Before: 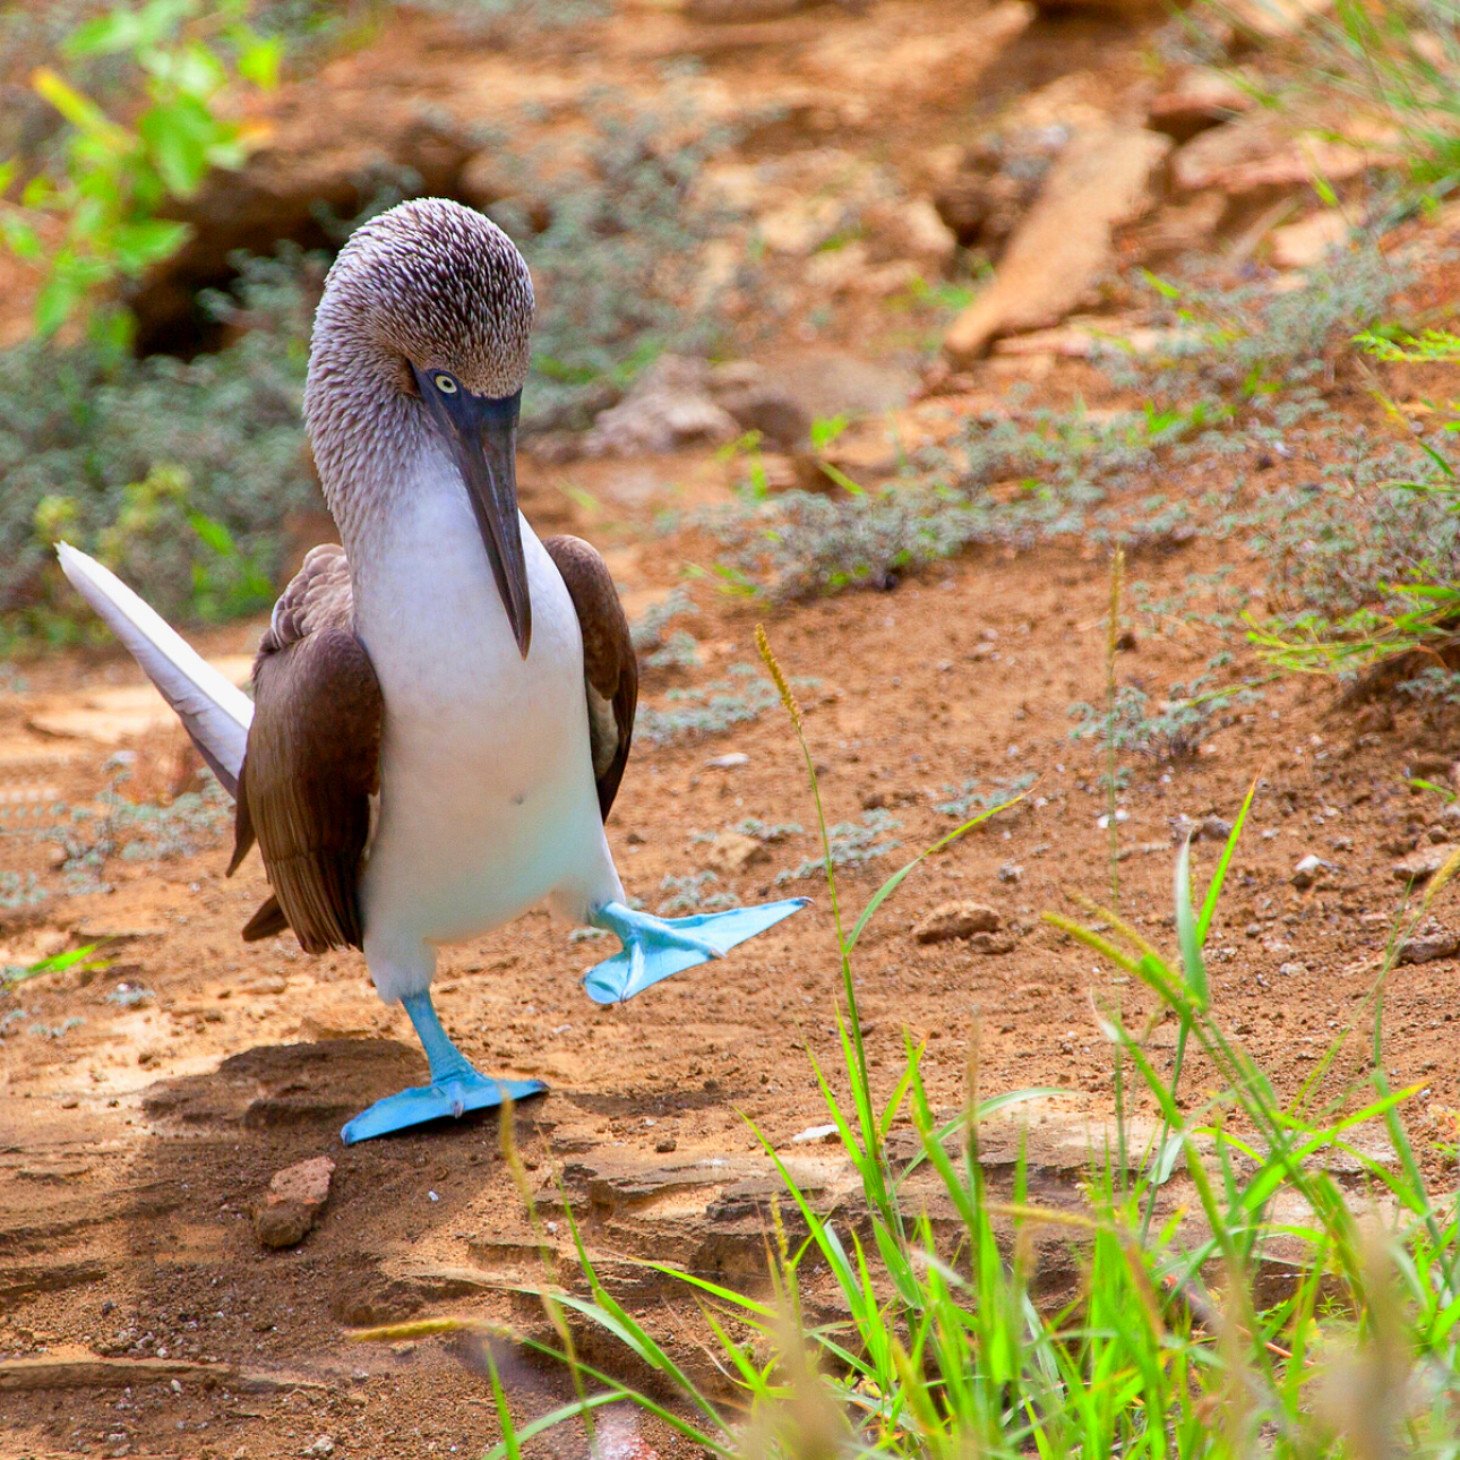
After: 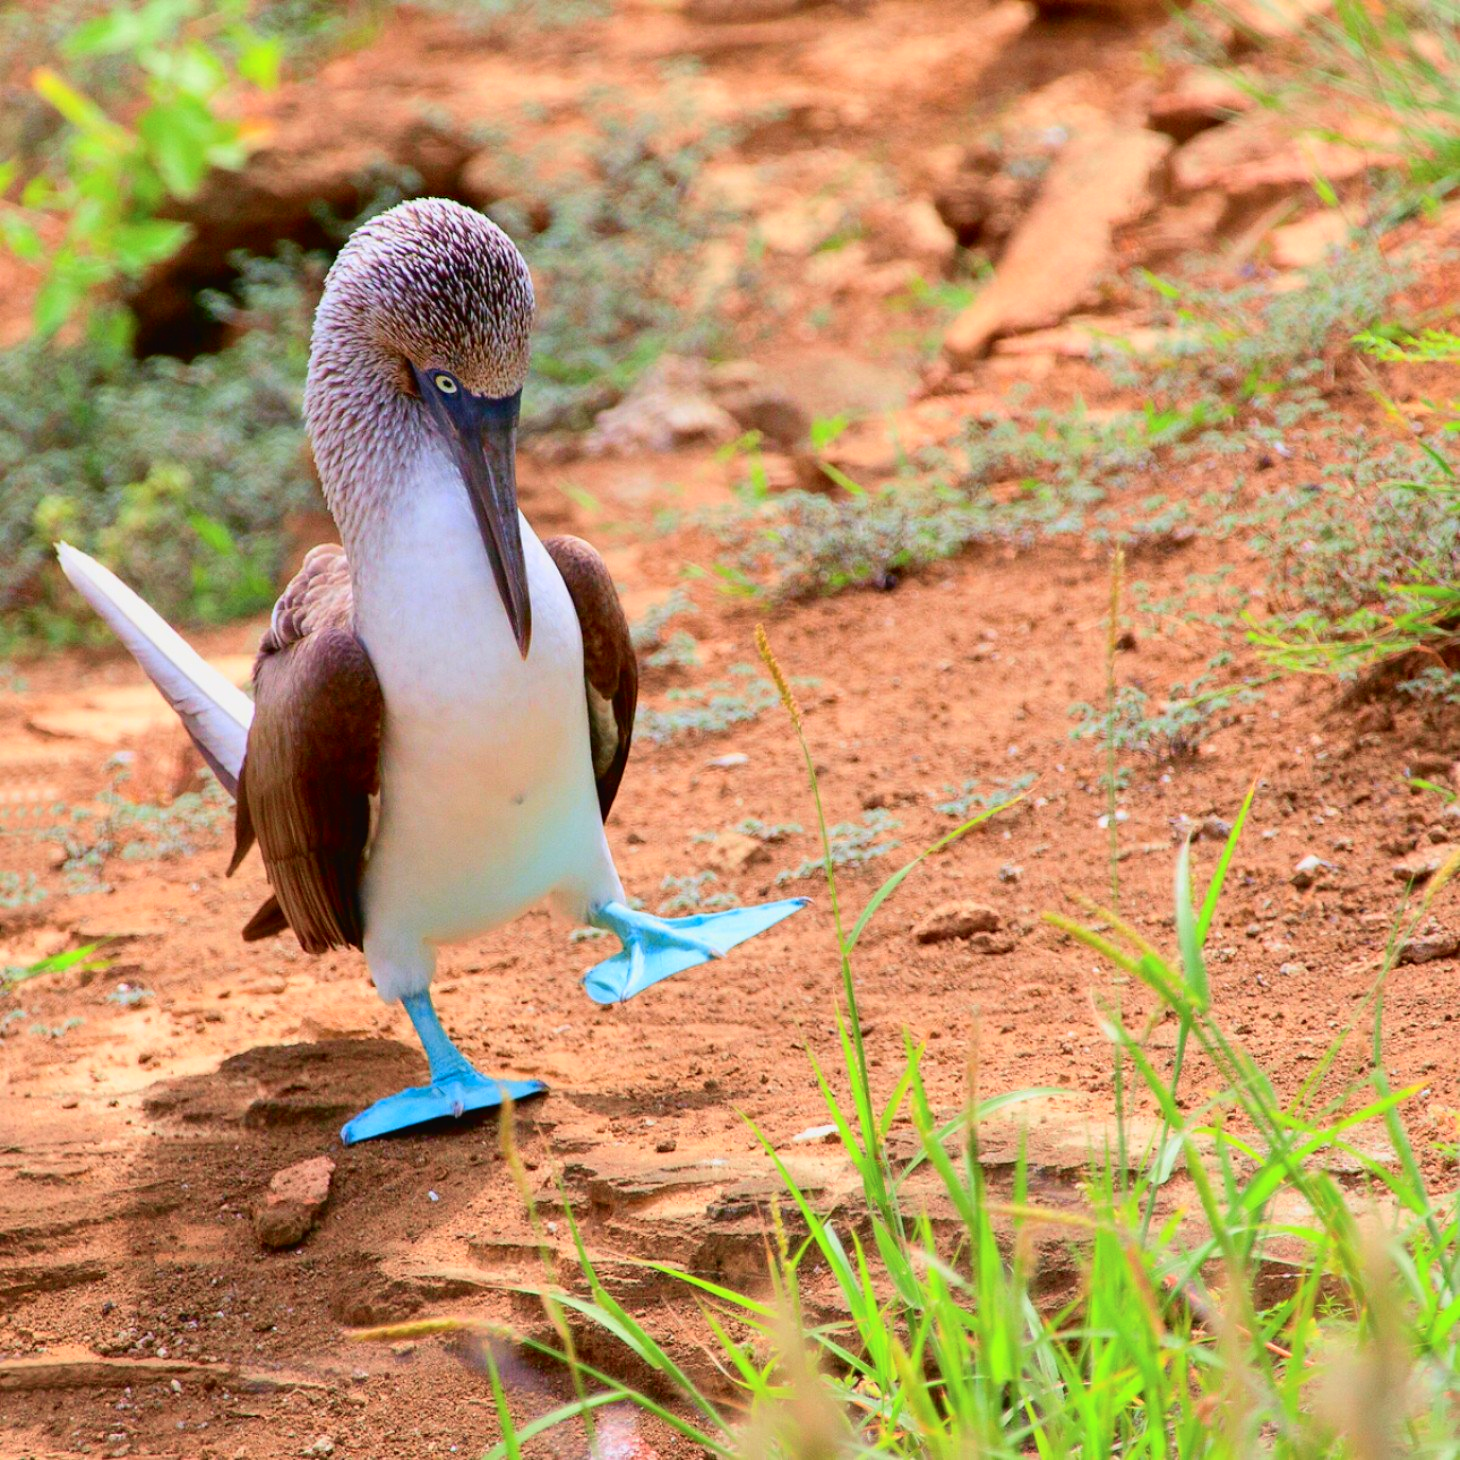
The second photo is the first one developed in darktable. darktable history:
tone curve: curves: ch0 [(0, 0.021) (0.049, 0.044) (0.152, 0.14) (0.328, 0.357) (0.473, 0.529) (0.641, 0.705) (0.868, 0.887) (1, 0.969)]; ch1 [(0, 0) (0.322, 0.328) (0.43, 0.425) (0.474, 0.466) (0.502, 0.503) (0.522, 0.526) (0.564, 0.591) (0.602, 0.632) (0.677, 0.701) (0.859, 0.885) (1, 1)]; ch2 [(0, 0) (0.33, 0.301) (0.447, 0.44) (0.502, 0.505) (0.535, 0.554) (0.565, 0.598) (0.618, 0.629) (1, 1)], color space Lab, independent channels, preserve colors none
